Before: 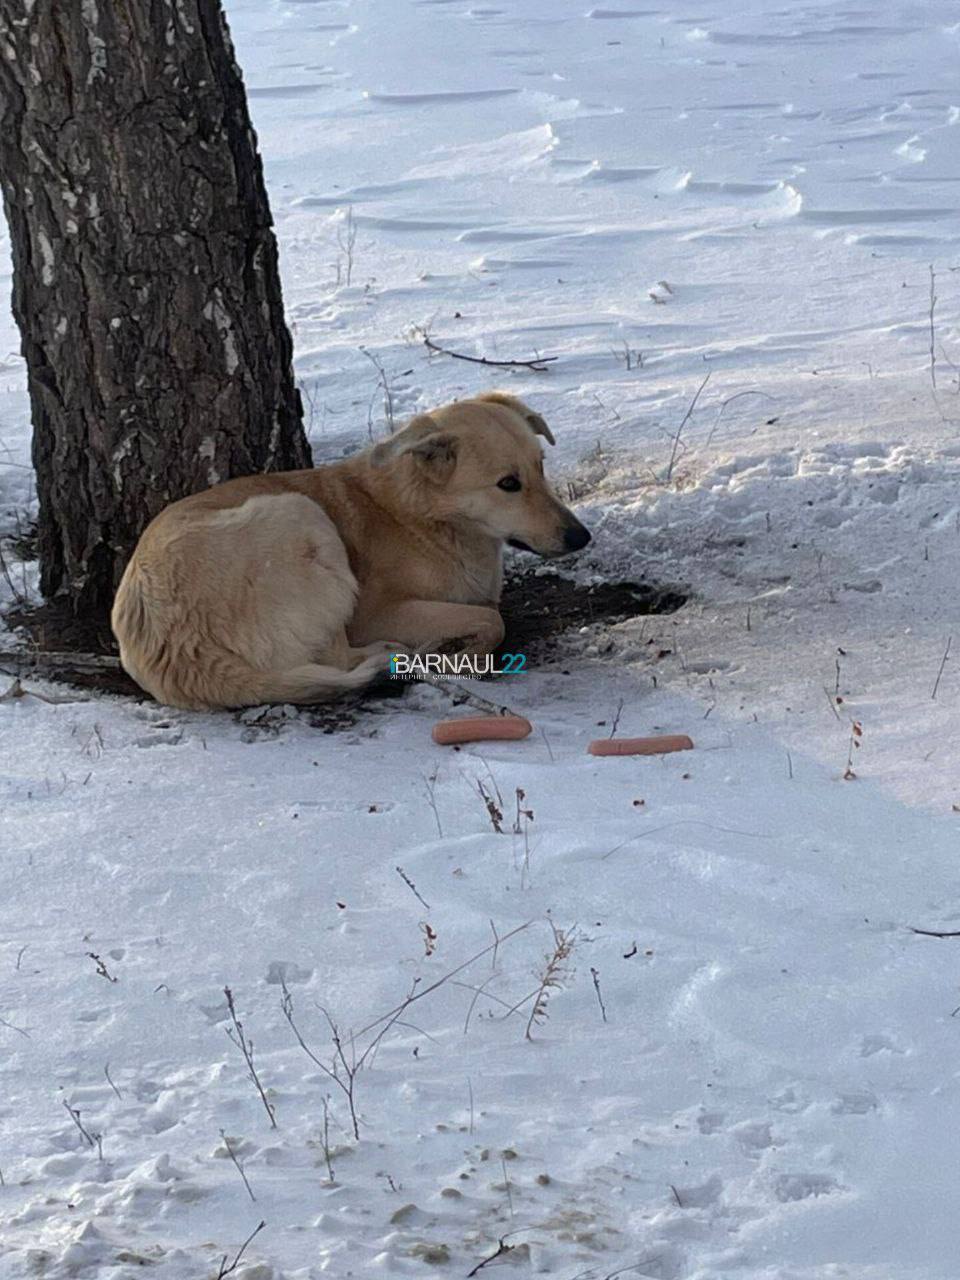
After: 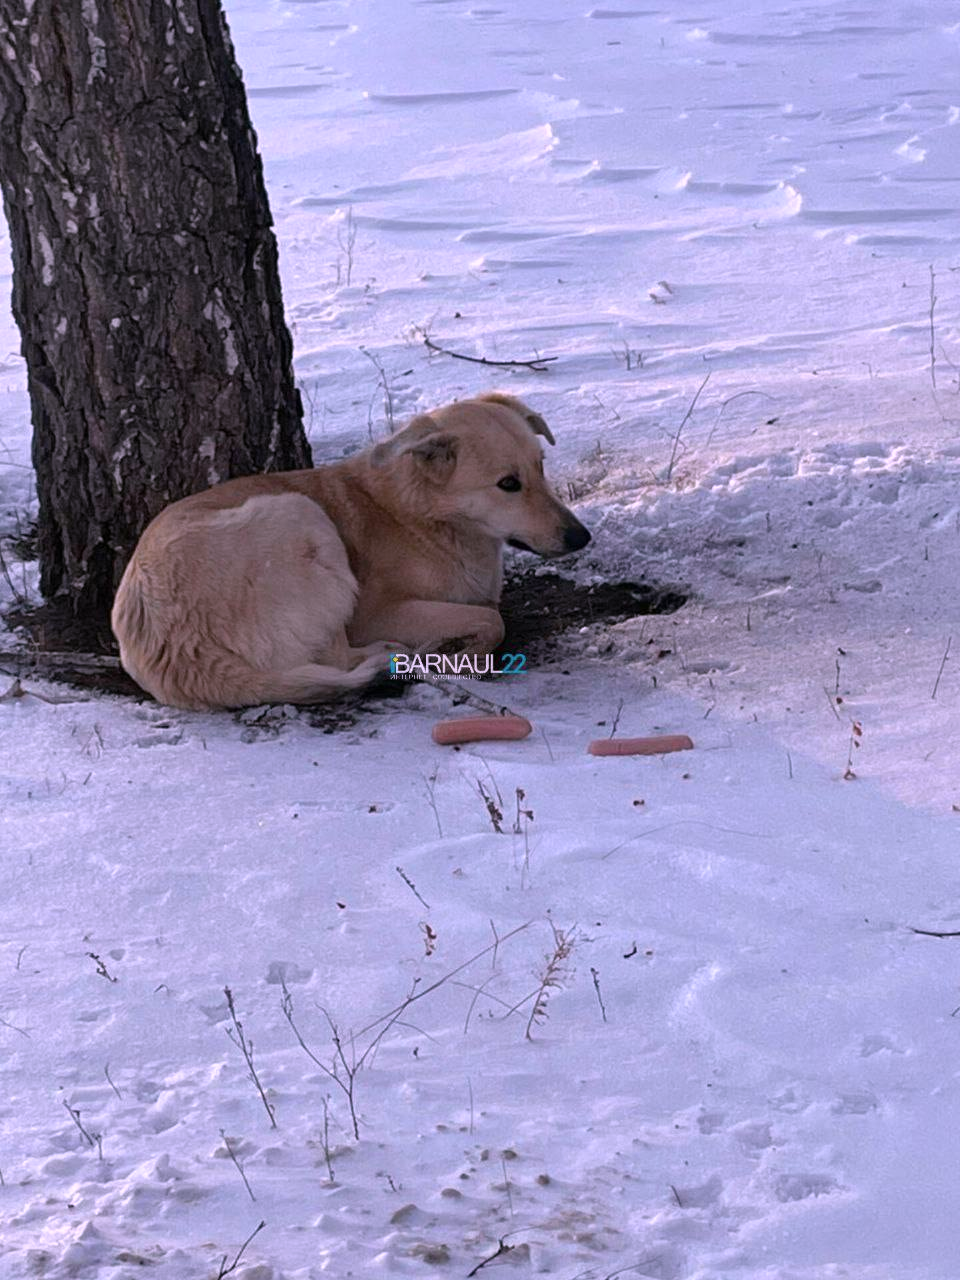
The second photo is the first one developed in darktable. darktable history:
color correction: highlights a* 15.54, highlights b* -20.88
